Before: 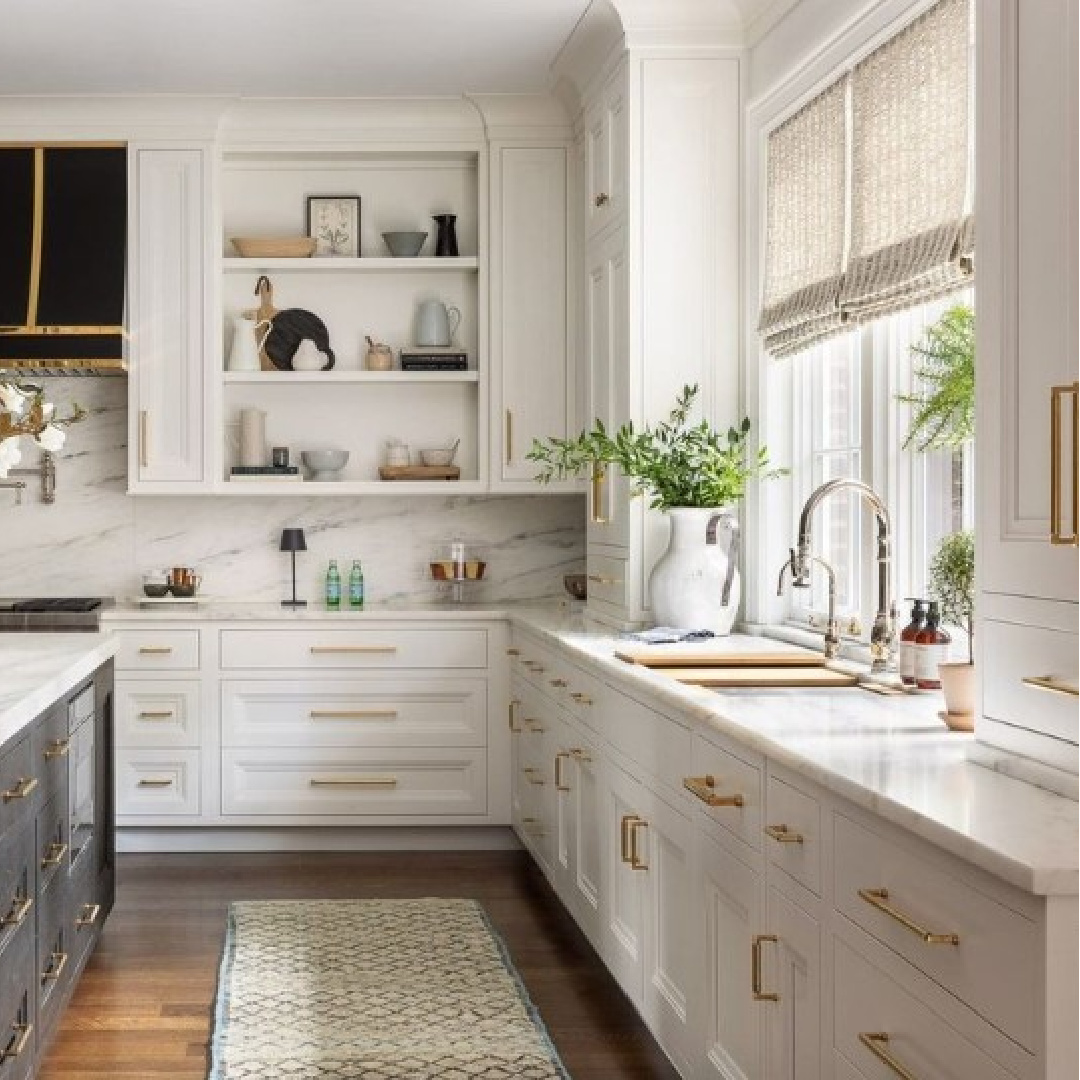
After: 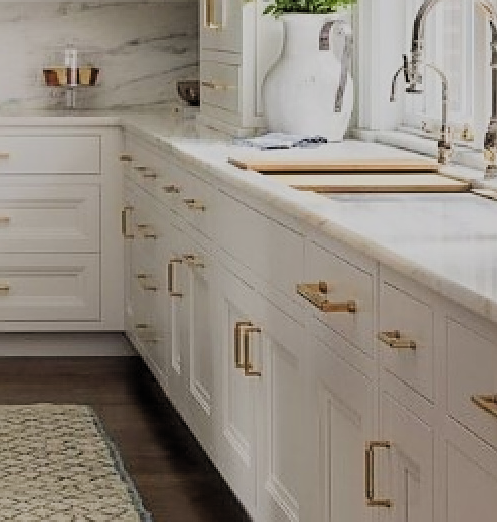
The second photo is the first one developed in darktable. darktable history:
sharpen: on, module defaults
crop: left 35.894%, top 45.743%, right 18.062%, bottom 5.89%
filmic rgb: black relative exposure -6.66 EV, white relative exposure 4.56 EV, threshold 5.95 EV, hardness 3.25, color science v5 (2021), contrast in shadows safe, contrast in highlights safe, enable highlight reconstruction true
